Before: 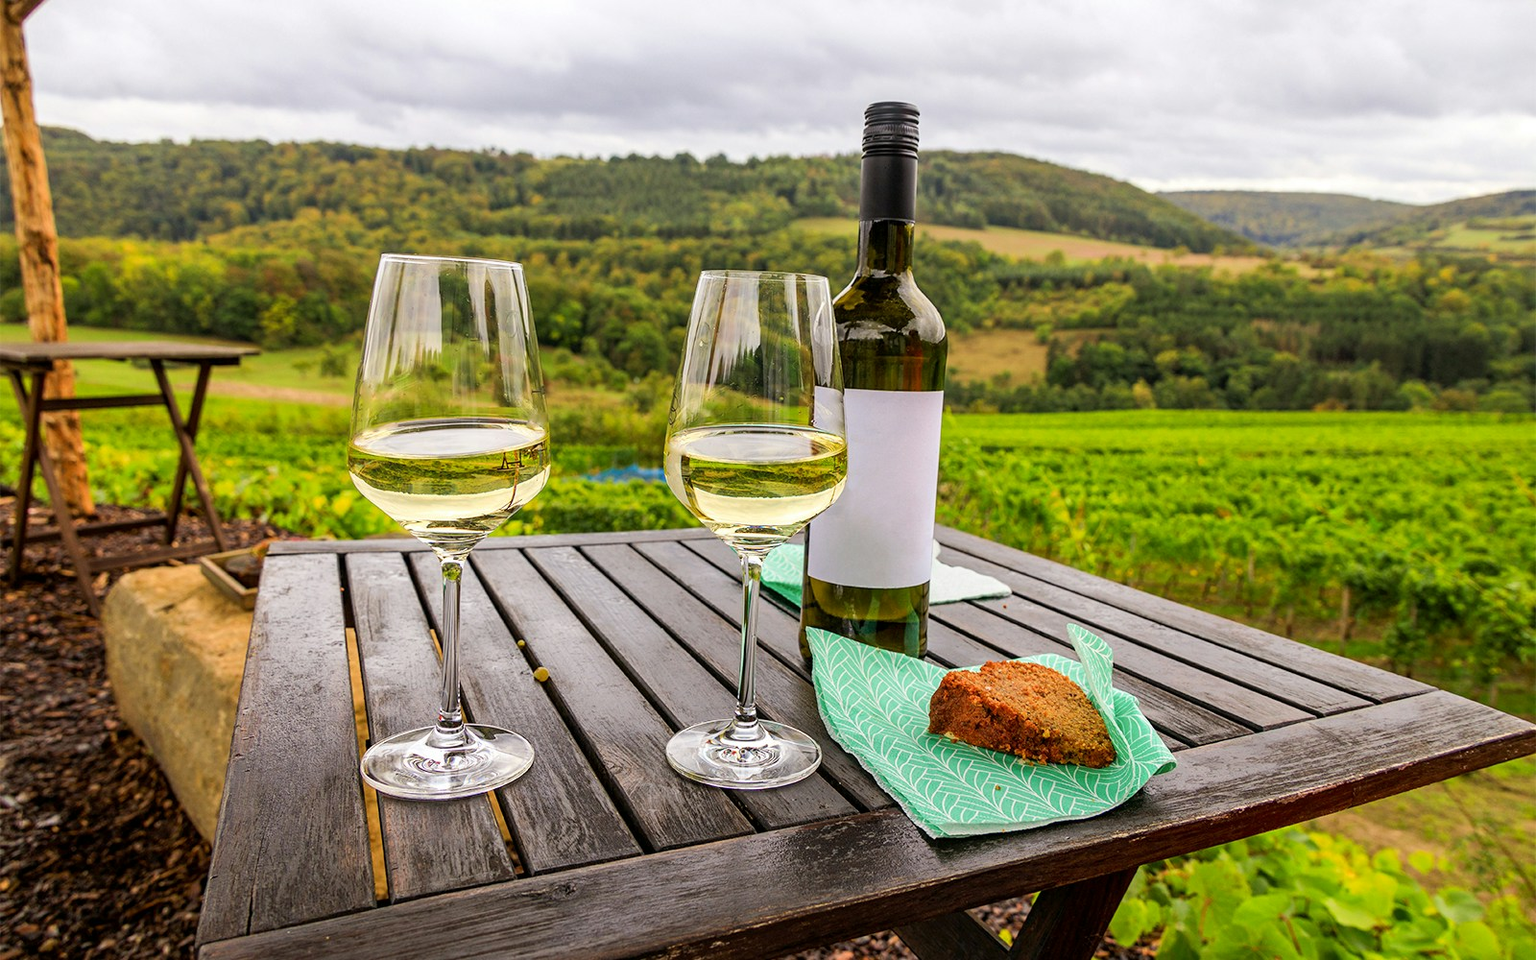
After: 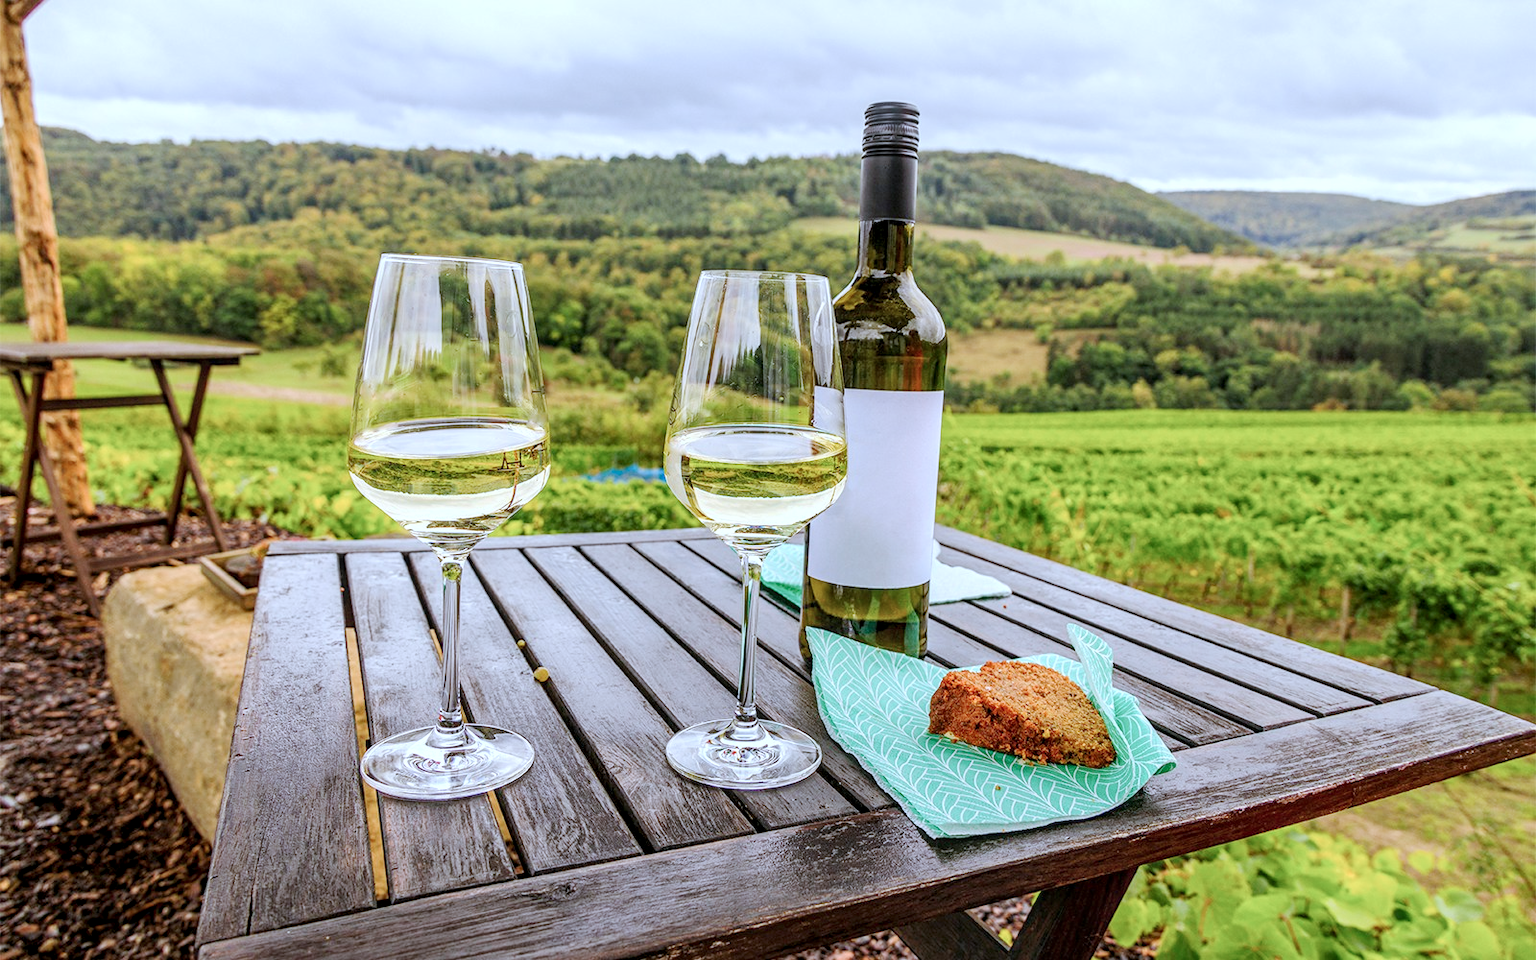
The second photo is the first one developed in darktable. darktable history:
local contrast: on, module defaults
base curve: curves: ch0 [(0, 0) (0.158, 0.273) (0.879, 0.895) (1, 1)], preserve colors none
tone equalizer: -7 EV 0.18 EV, -6 EV 0.12 EV, -5 EV 0.08 EV, -4 EV 0.04 EV, -2 EV -0.02 EV, -1 EV -0.04 EV, +0 EV -0.06 EV, luminance estimator HSV value / RGB max
color correction: highlights a* -2.24, highlights b* -18.1
